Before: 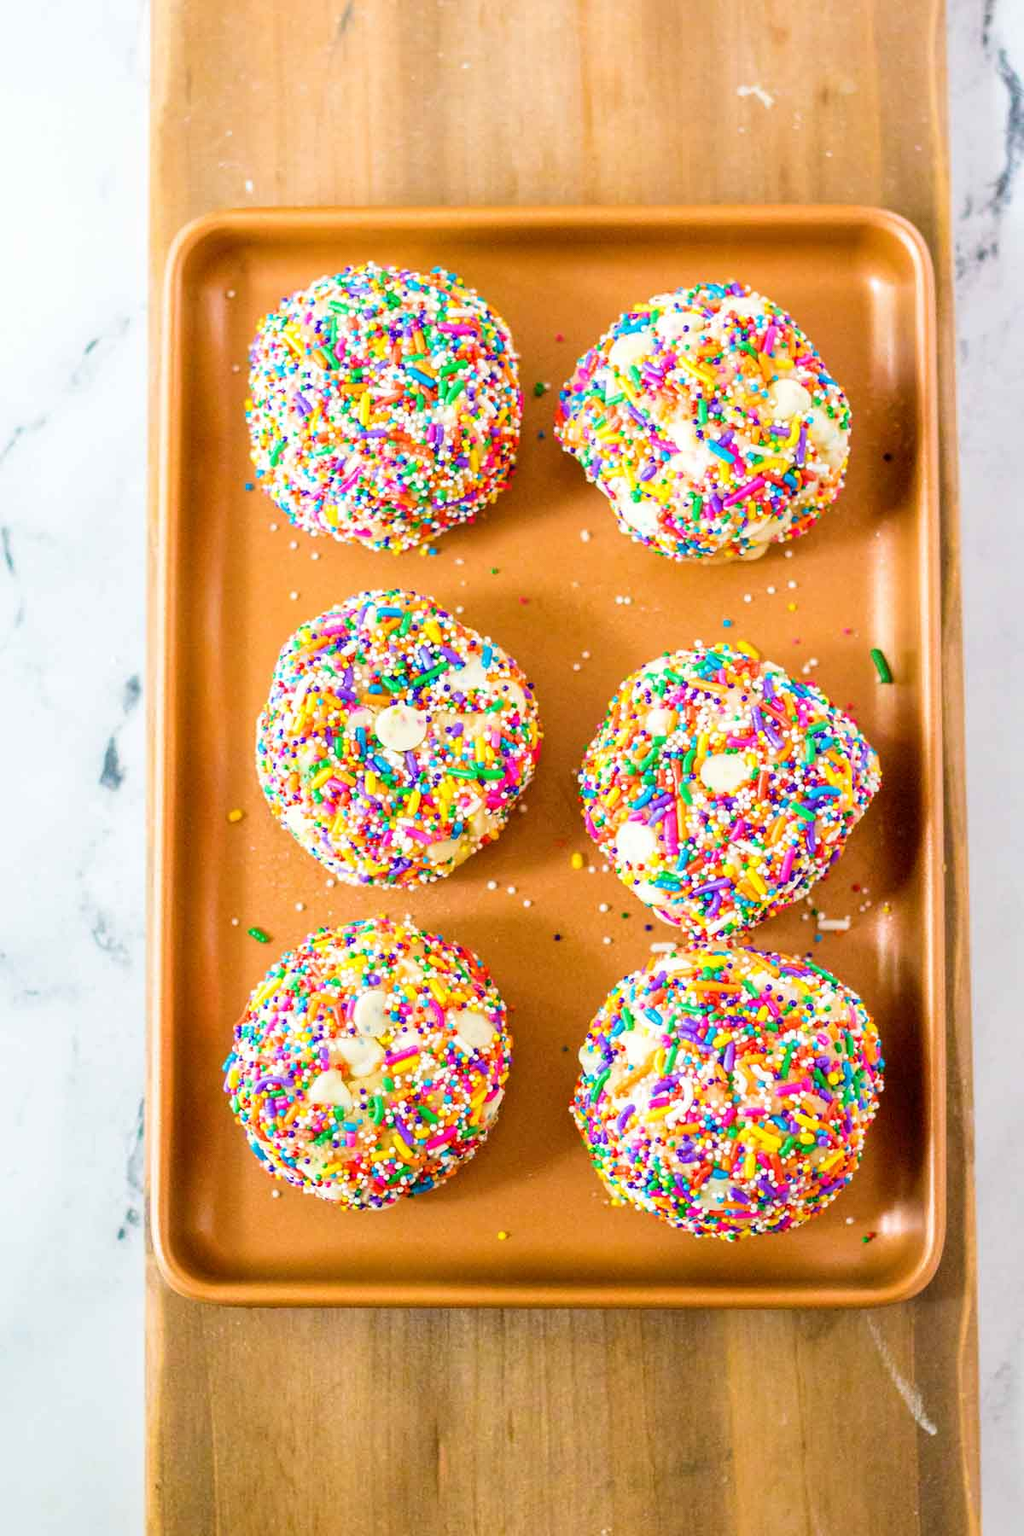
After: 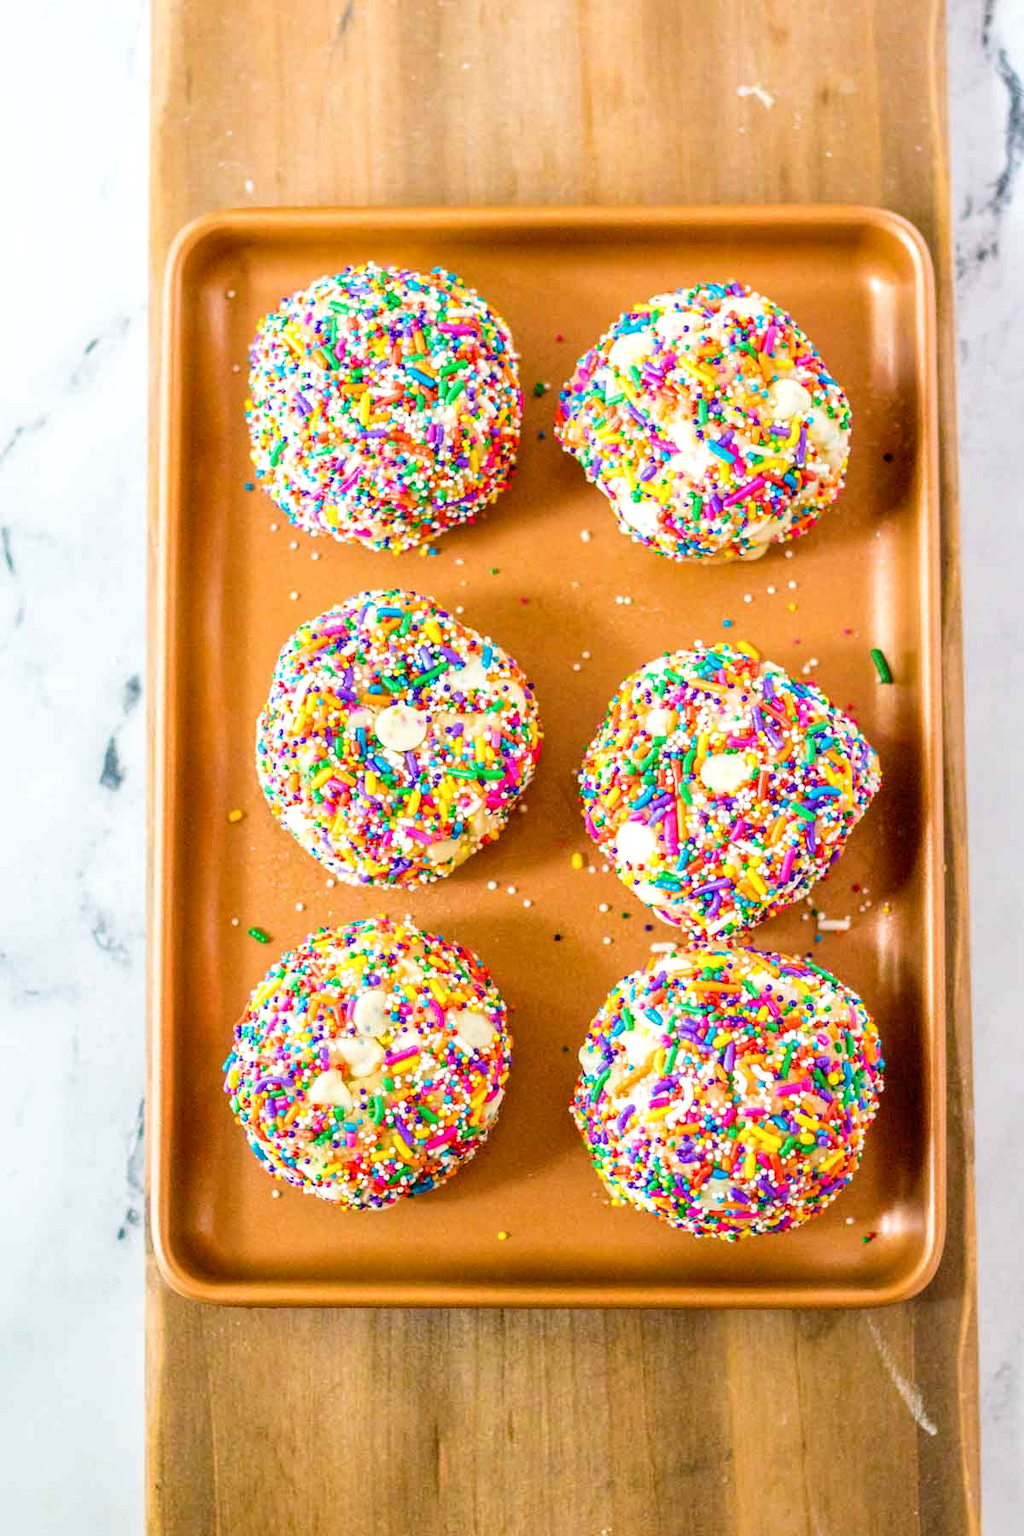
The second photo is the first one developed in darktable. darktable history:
local contrast: on, module defaults
base curve: curves: ch0 [(0, 0) (0.283, 0.295) (1, 1)]
